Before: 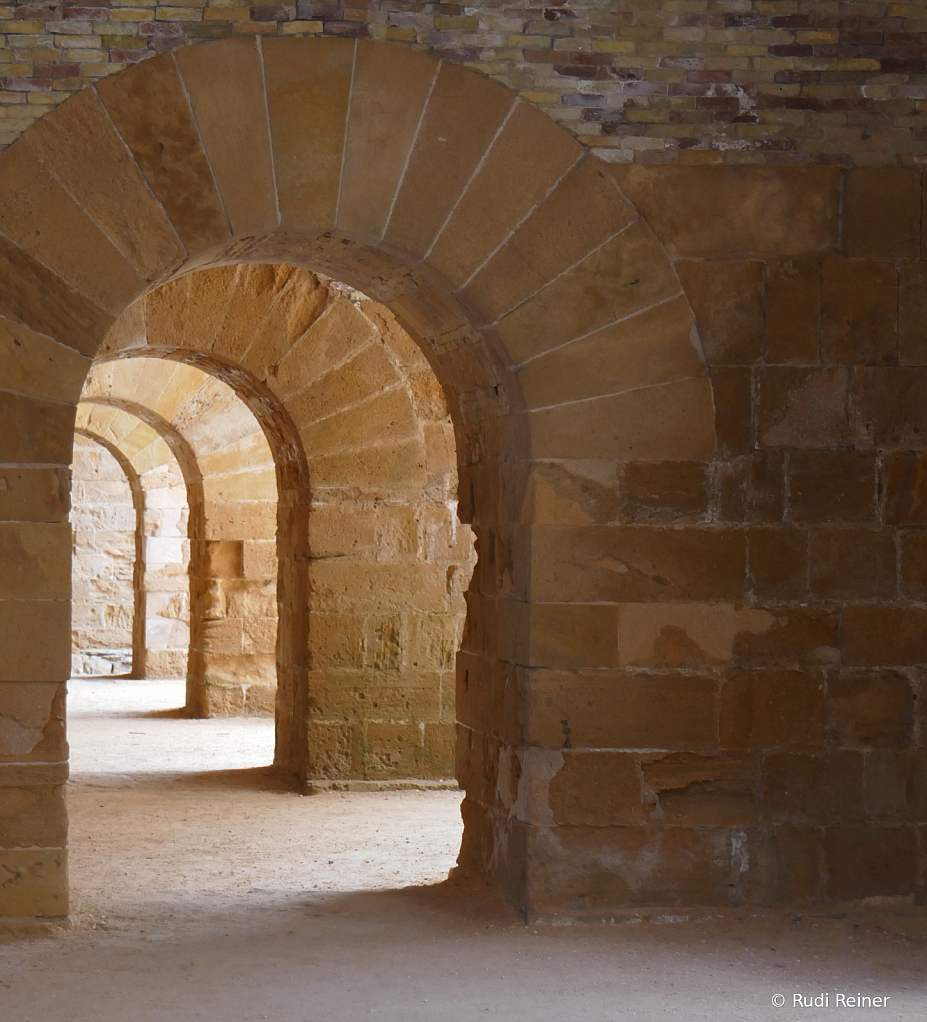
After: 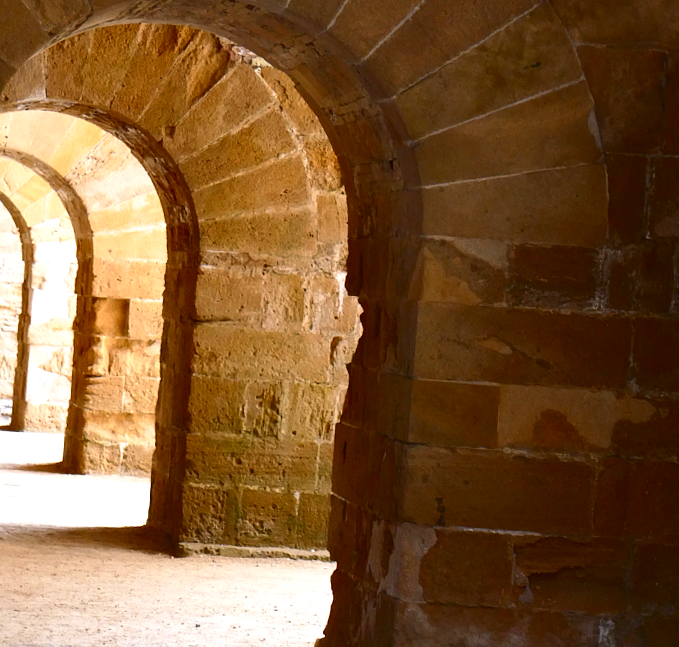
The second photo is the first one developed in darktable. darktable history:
contrast brightness saturation: contrast 0.218, brightness -0.183, saturation 0.238
crop and rotate: angle -3.46°, left 9.734%, top 20.568%, right 12.181%, bottom 11.954%
exposure: exposure 0.608 EV, compensate highlight preservation false
base curve: preserve colors none
